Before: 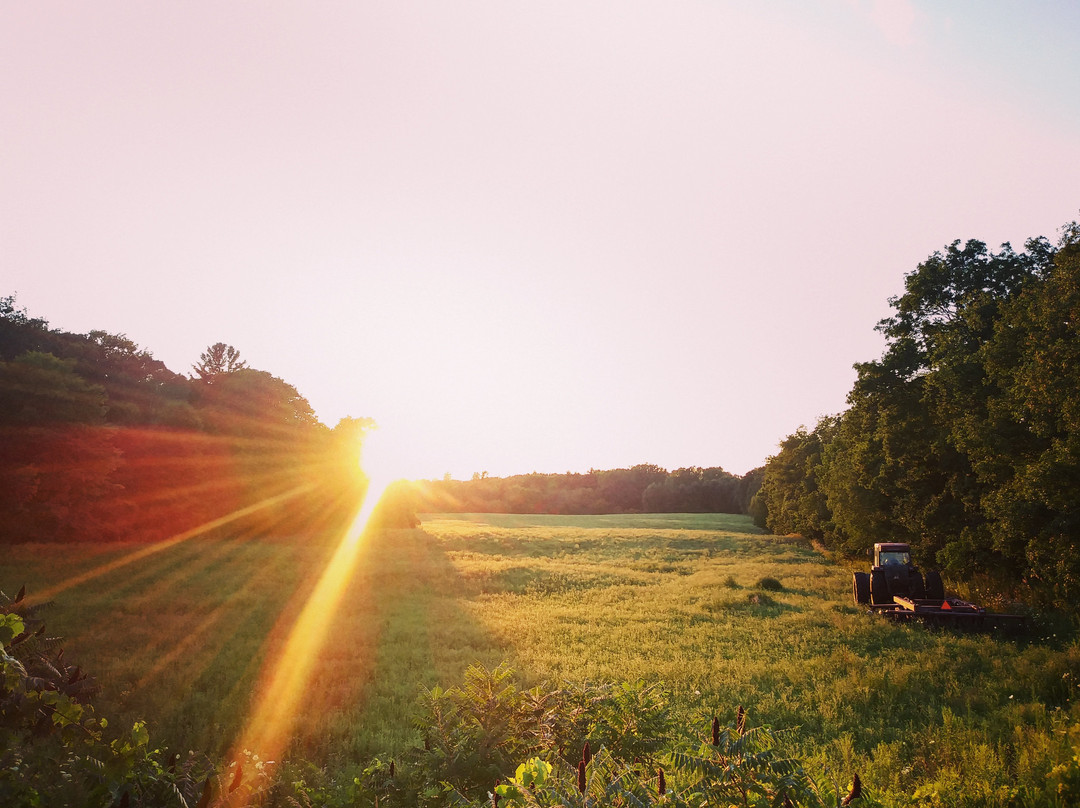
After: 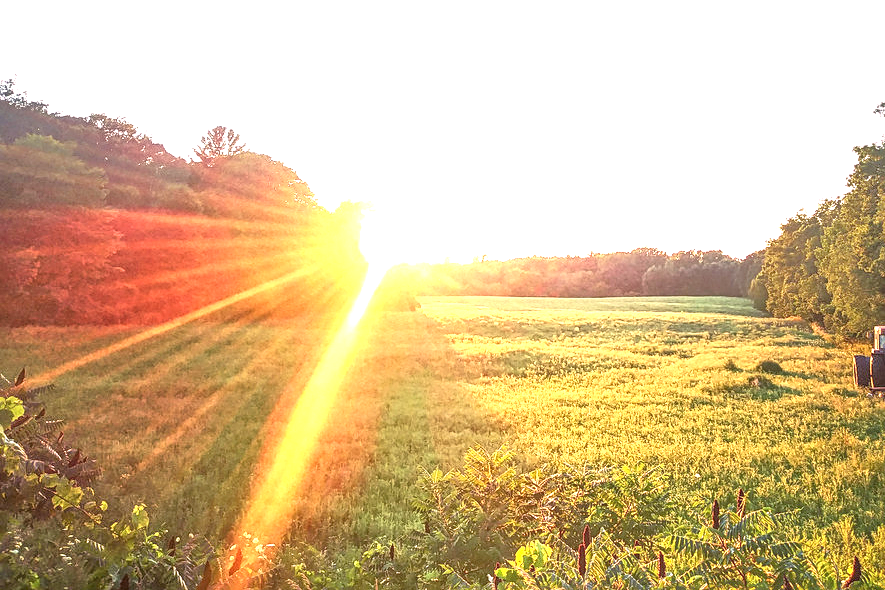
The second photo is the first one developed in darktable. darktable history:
local contrast: highlights 3%, shadows 5%, detail 134%
exposure: black level correction 0, exposure 1.2 EV, compensate highlight preservation false
tone equalizer: -7 EV 0.148 EV, -6 EV 0.618 EV, -5 EV 1.16 EV, -4 EV 1.31 EV, -3 EV 1.17 EV, -2 EV 0.6 EV, -1 EV 0.152 EV
sharpen: on, module defaults
contrast brightness saturation: contrast 0.141
crop: top 26.895%, right 18.049%
